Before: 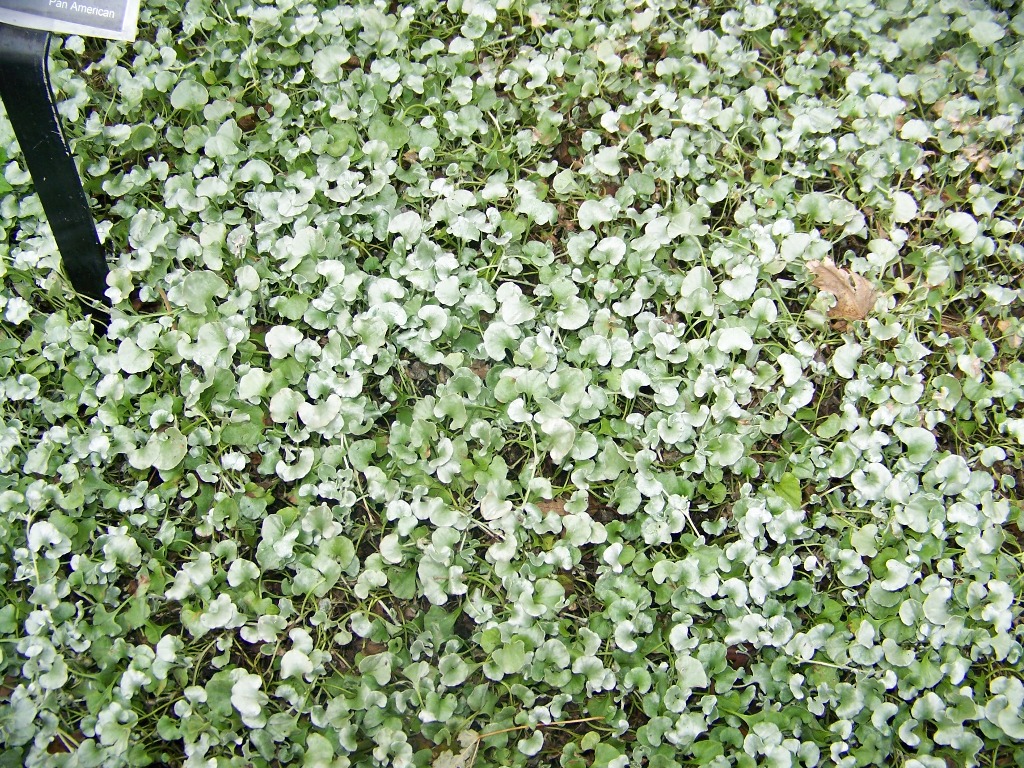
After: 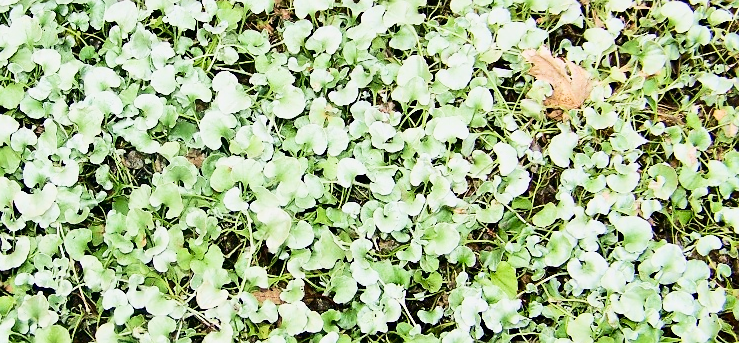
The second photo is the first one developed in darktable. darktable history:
crop and rotate: left 27.8%, top 27.498%, bottom 27.758%
sharpen: radius 1.006
velvia: on, module defaults
exposure: exposure 0.606 EV, compensate highlight preservation false
contrast brightness saturation: contrast 0.324, brightness -0.067, saturation 0.167
filmic rgb: black relative exposure -7.65 EV, white relative exposure 4.56 EV, hardness 3.61
